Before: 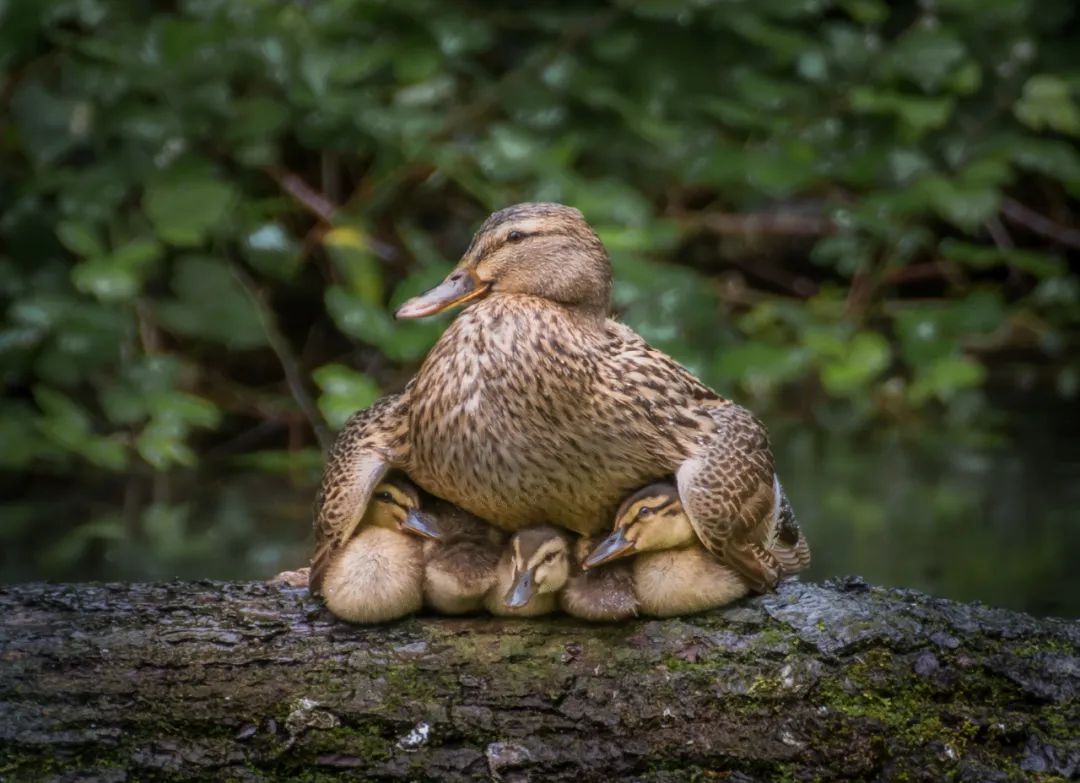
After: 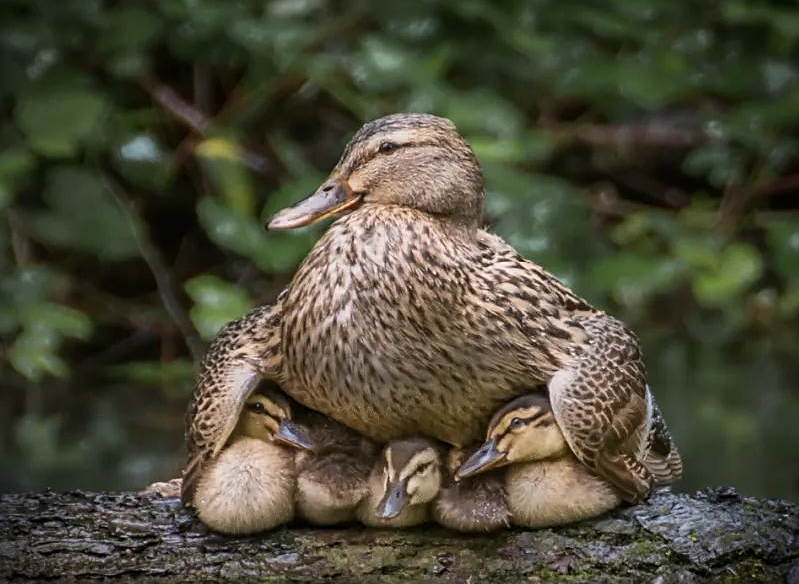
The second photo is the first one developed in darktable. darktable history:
vignetting: saturation -0.022, dithering 16-bit output
sharpen: amount 0.57
contrast brightness saturation: contrast 0.114, saturation -0.153
crop and rotate: left 11.883%, top 11.494%, right 14.06%, bottom 13.845%
